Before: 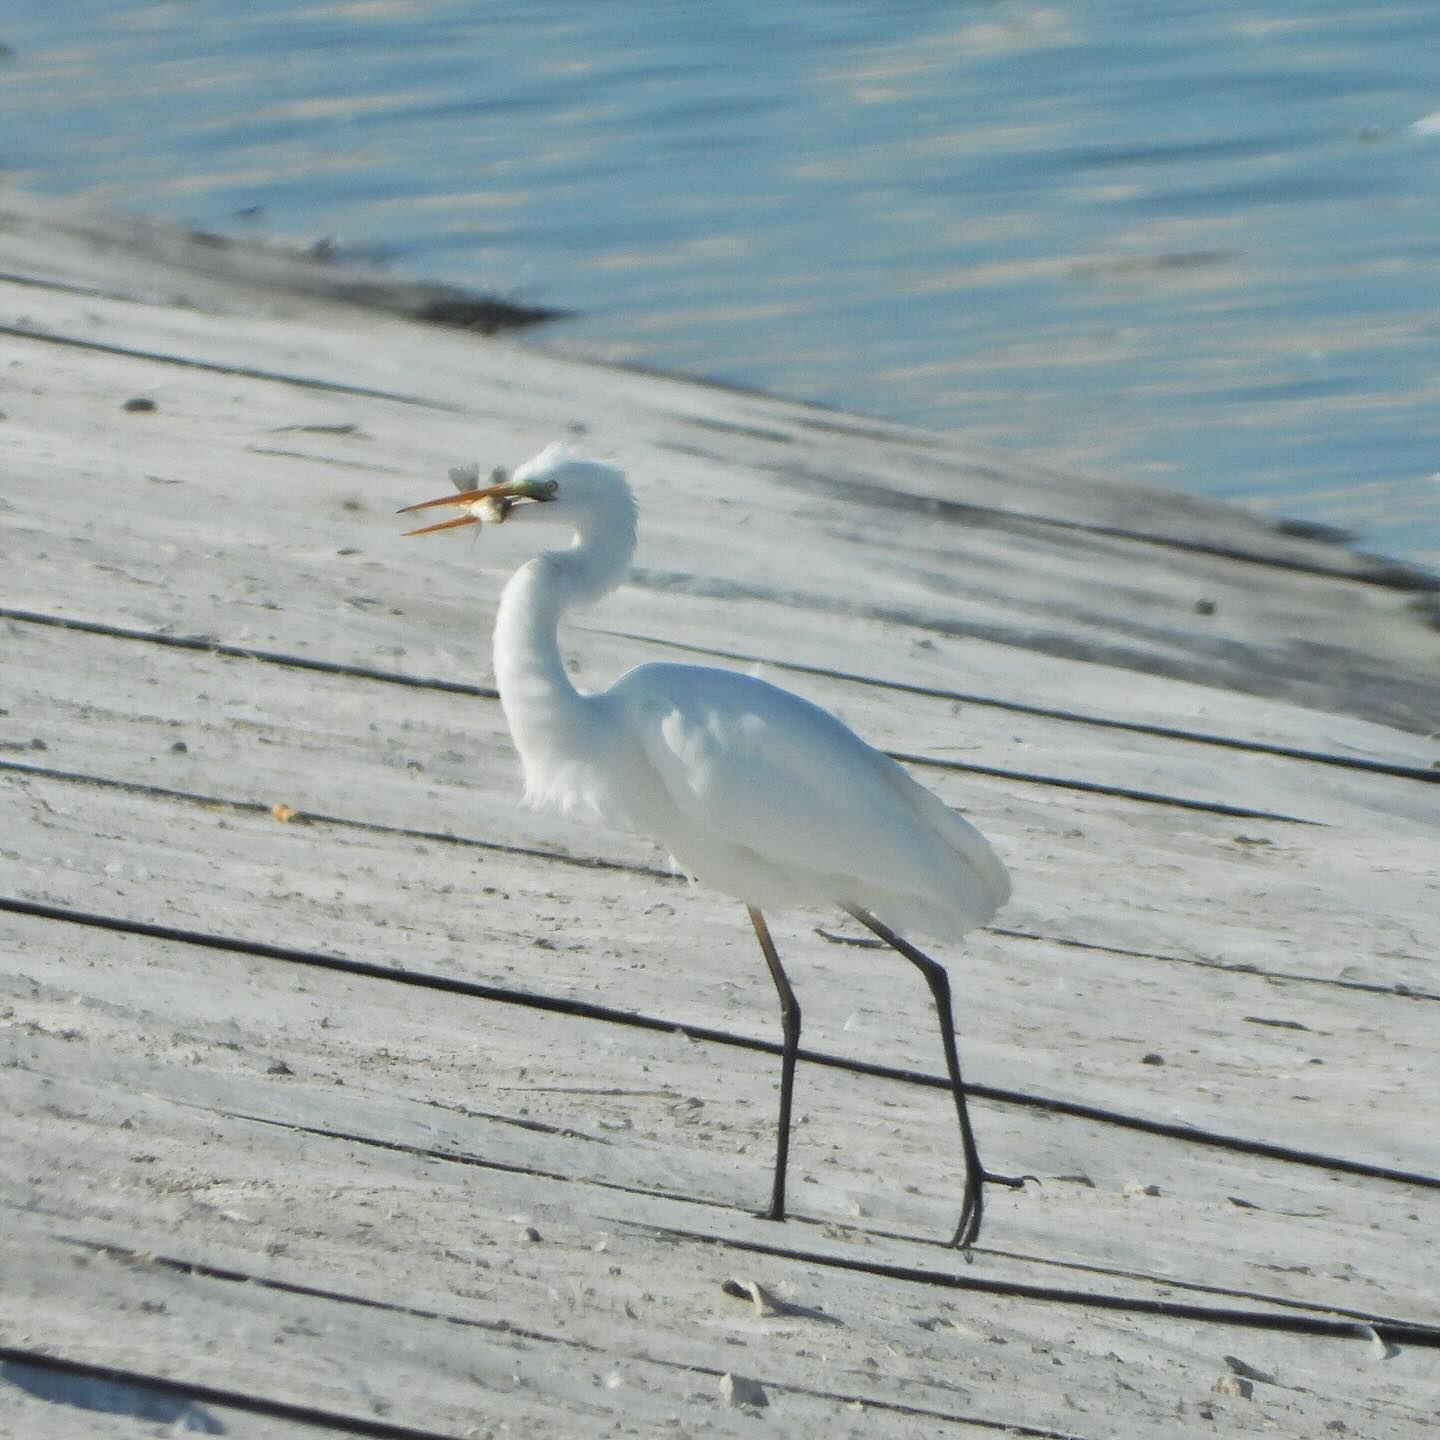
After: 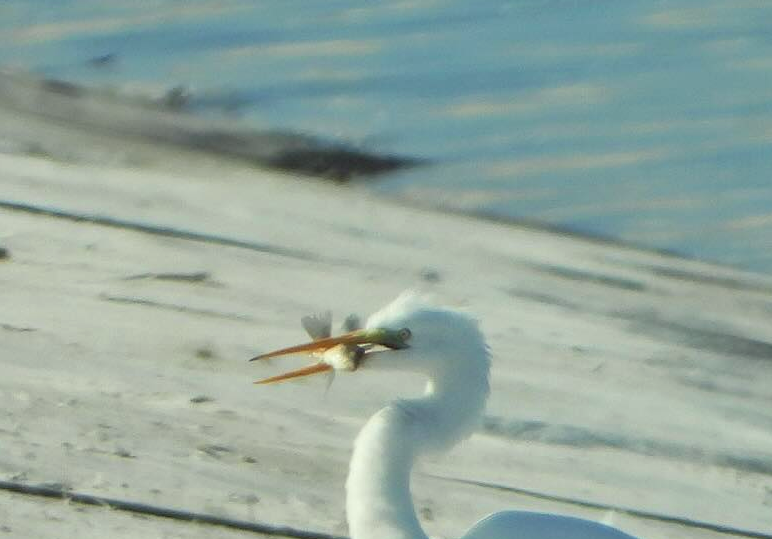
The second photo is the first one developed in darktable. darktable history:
color correction: highlights a* -4.31, highlights b* 7.07
velvia: strength 10.02%
crop: left 10.272%, top 10.596%, right 36.081%, bottom 51.959%
